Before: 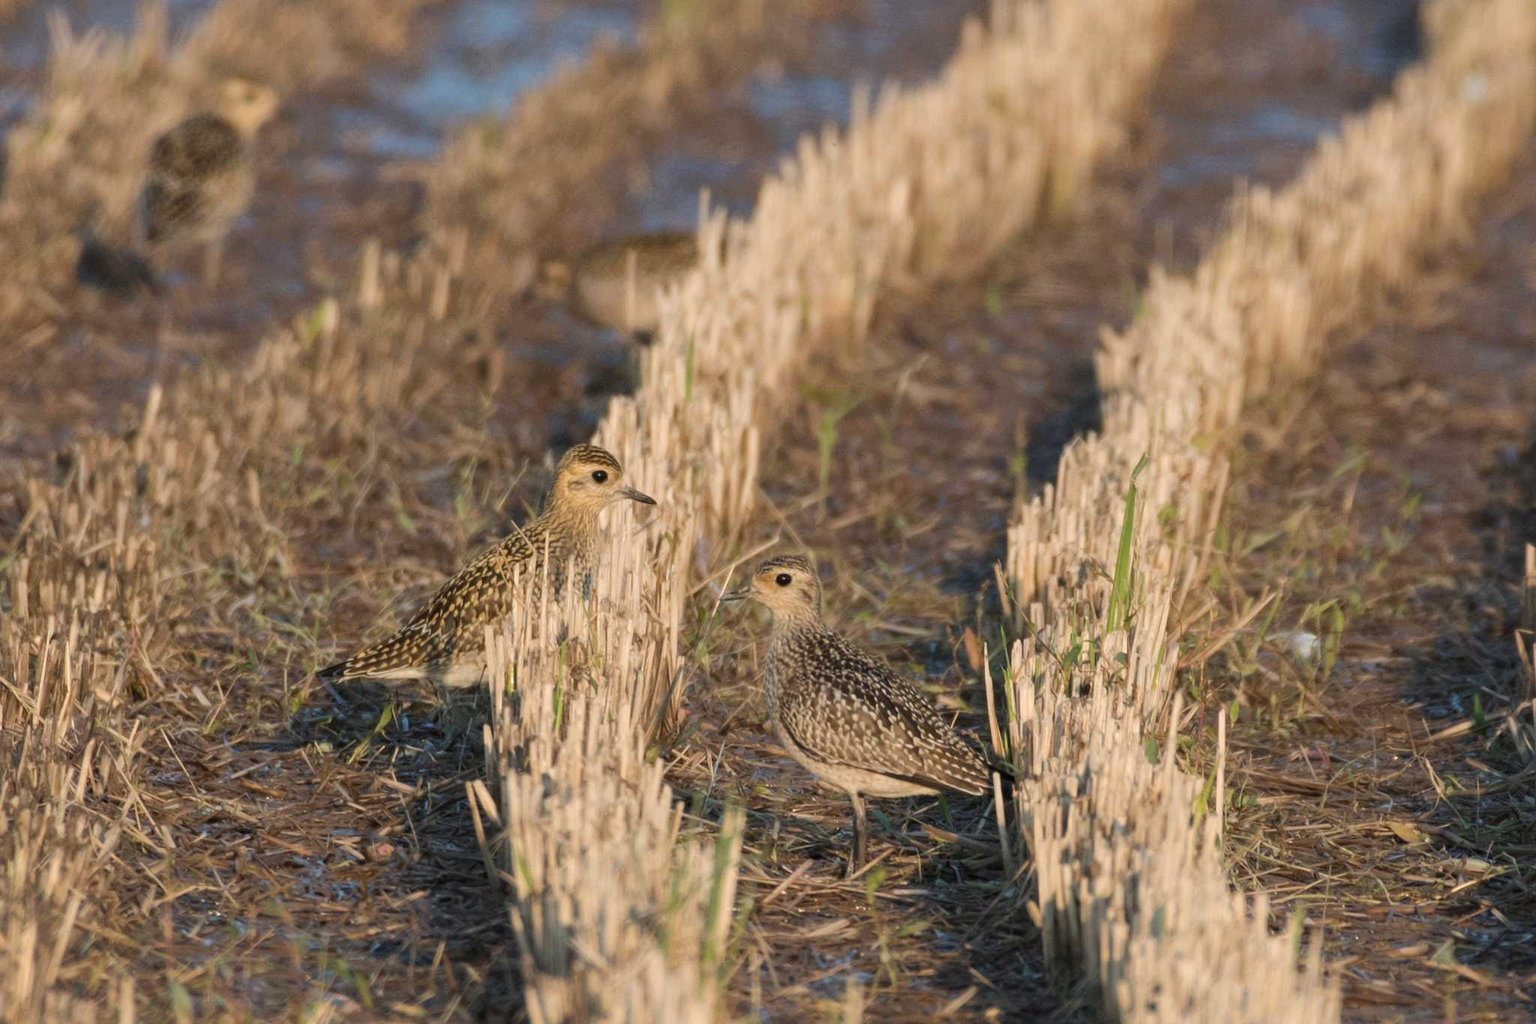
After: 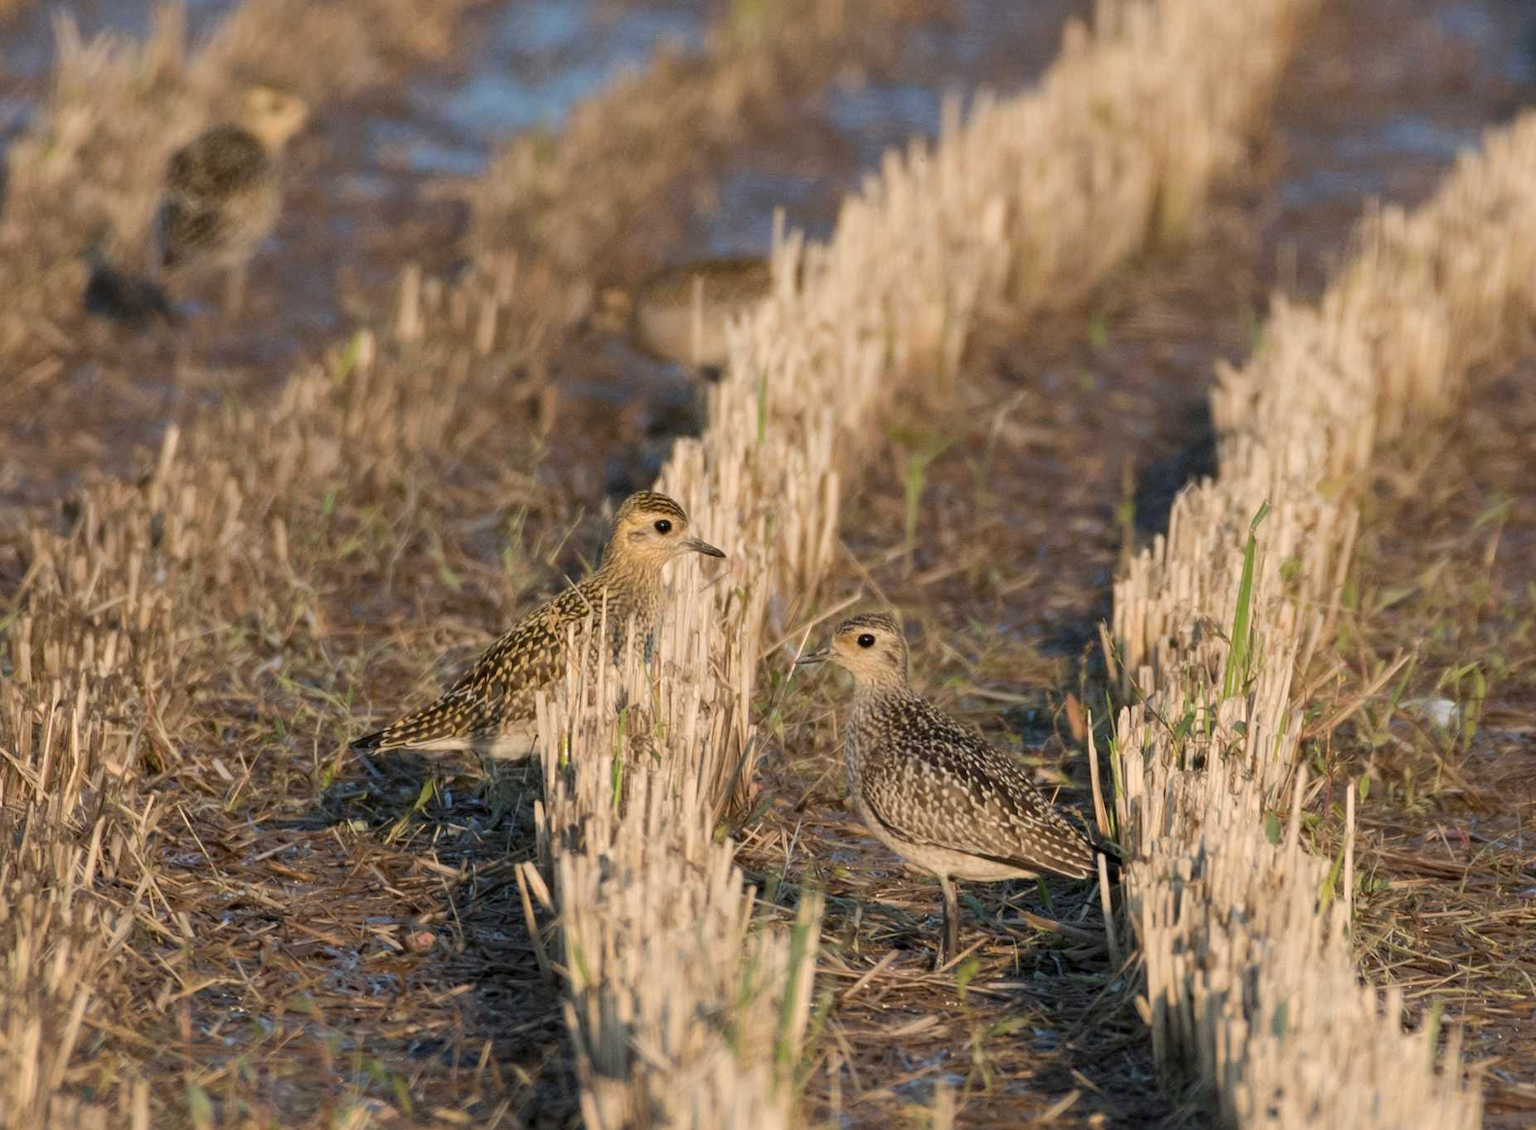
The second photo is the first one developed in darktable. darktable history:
exposure: black level correction 0.004, exposure 0.014 EV, compensate highlight preservation false
crop: right 9.509%, bottom 0.031%
